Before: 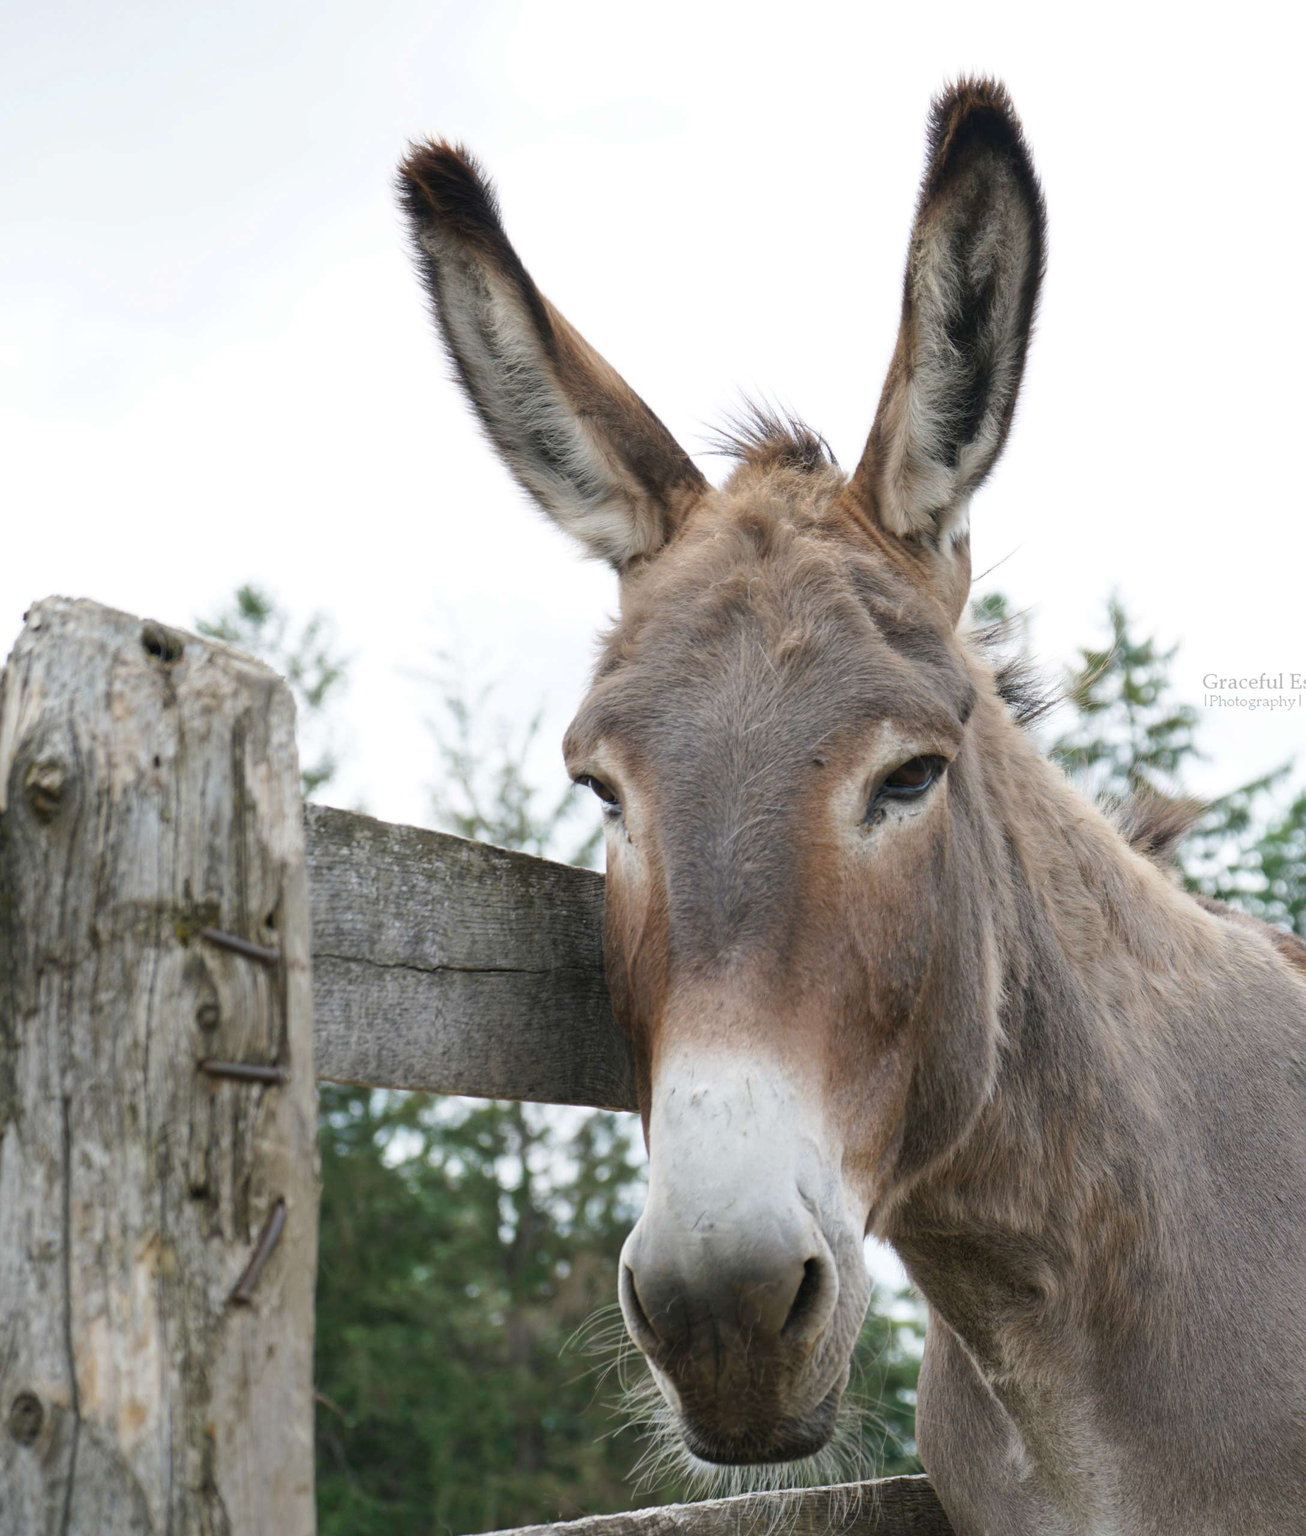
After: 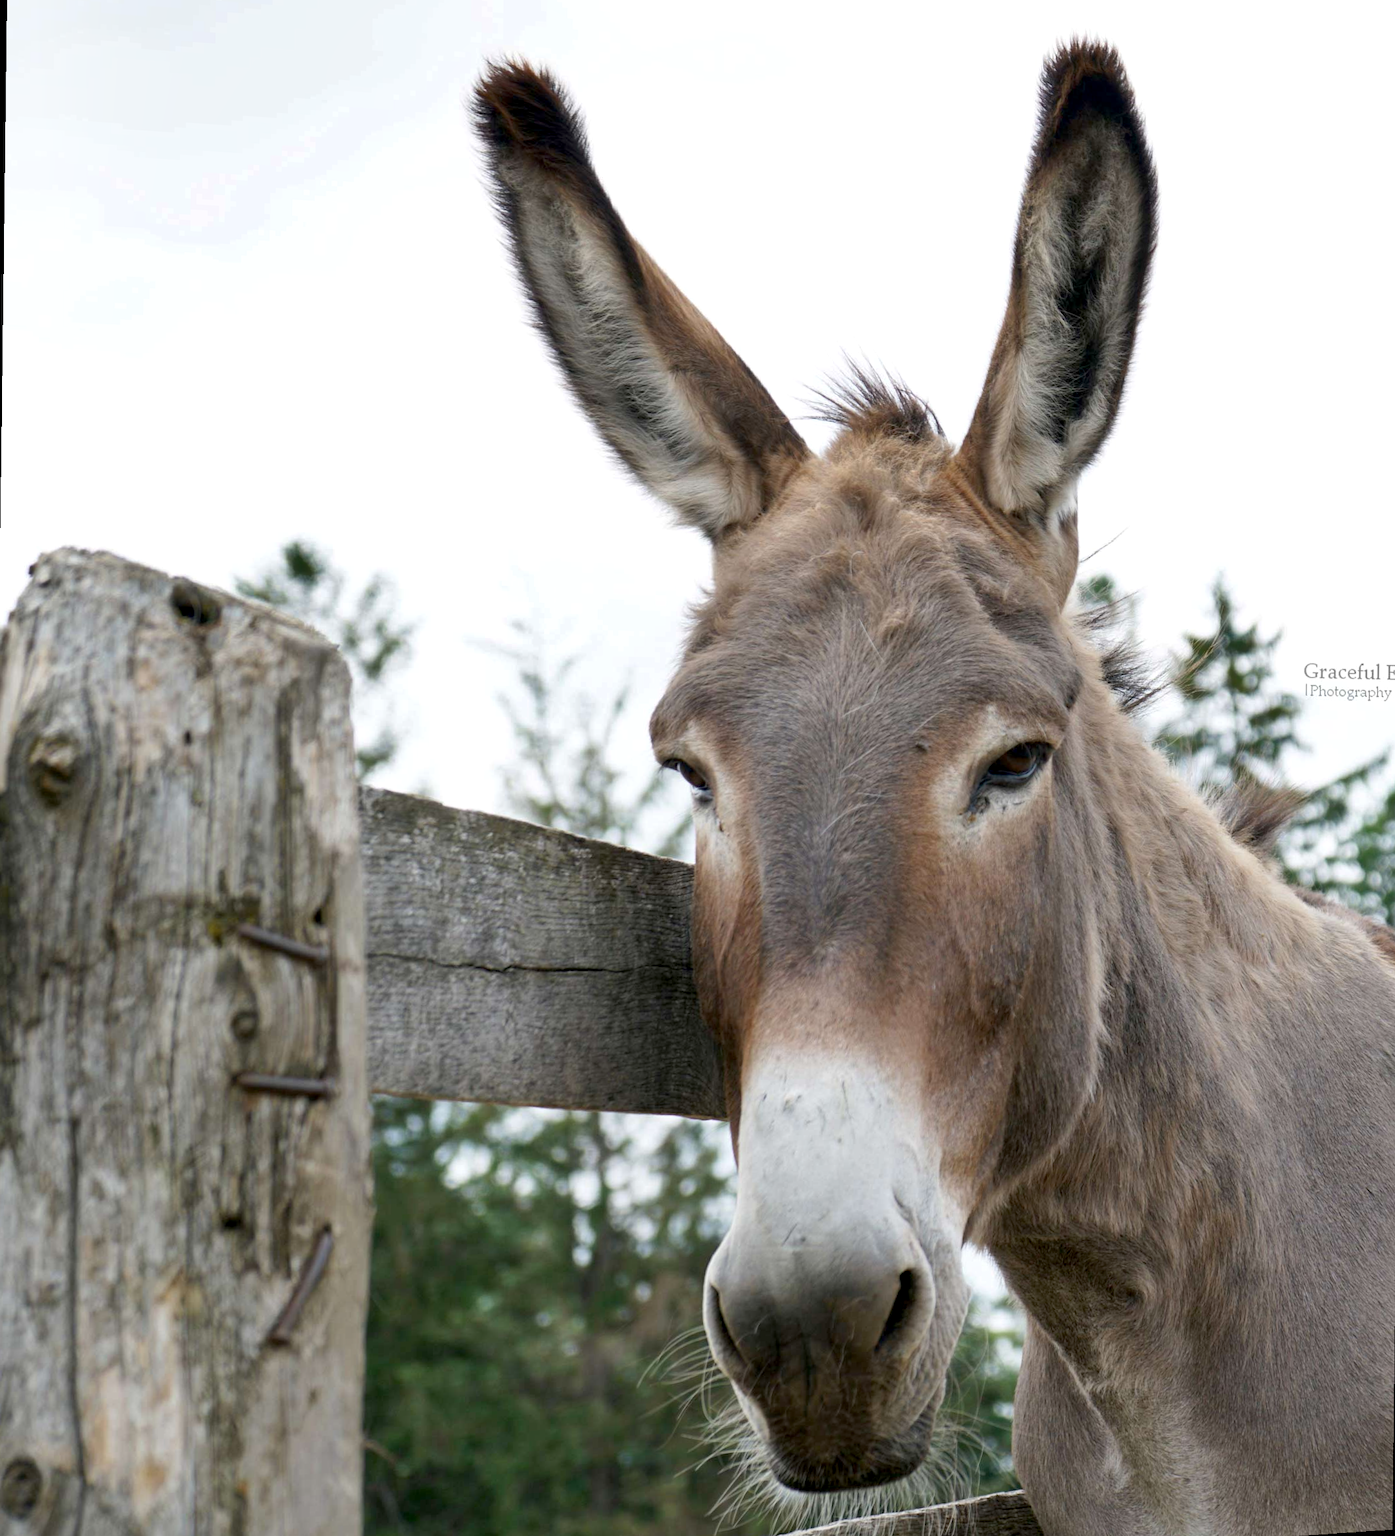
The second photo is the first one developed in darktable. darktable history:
shadows and highlights: shadows 12, white point adjustment 1.2, soften with gaussian
rotate and perspective: rotation 0.679°, lens shift (horizontal) 0.136, crop left 0.009, crop right 0.991, crop top 0.078, crop bottom 0.95
exposure: black level correction 0.009, compensate highlight preservation false
